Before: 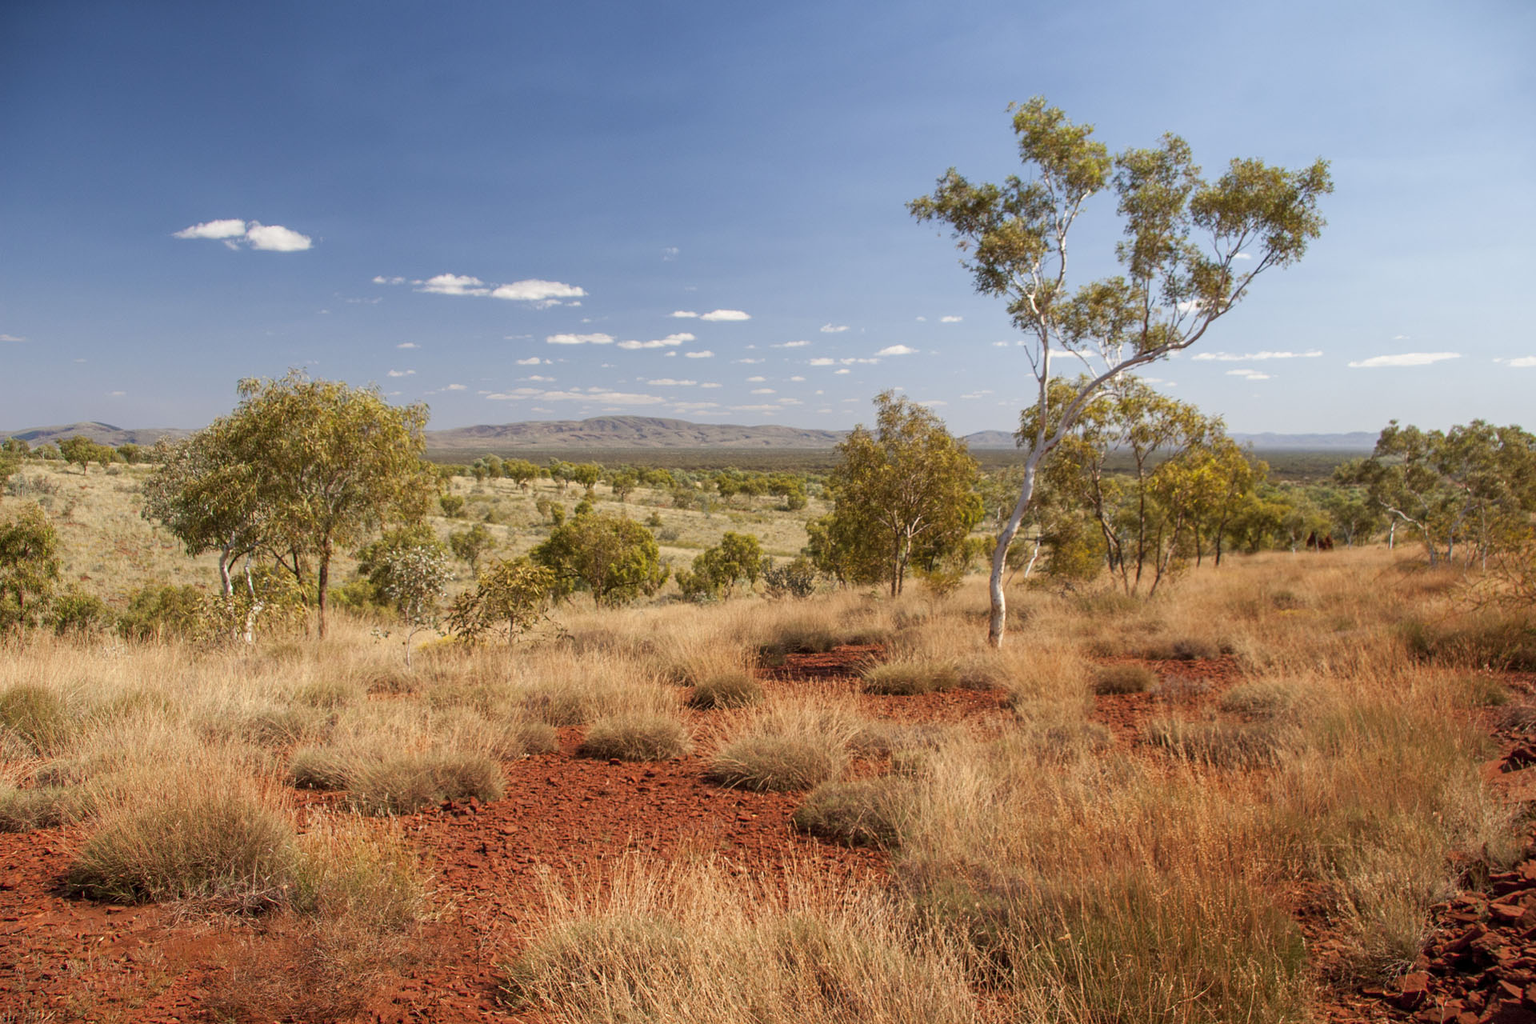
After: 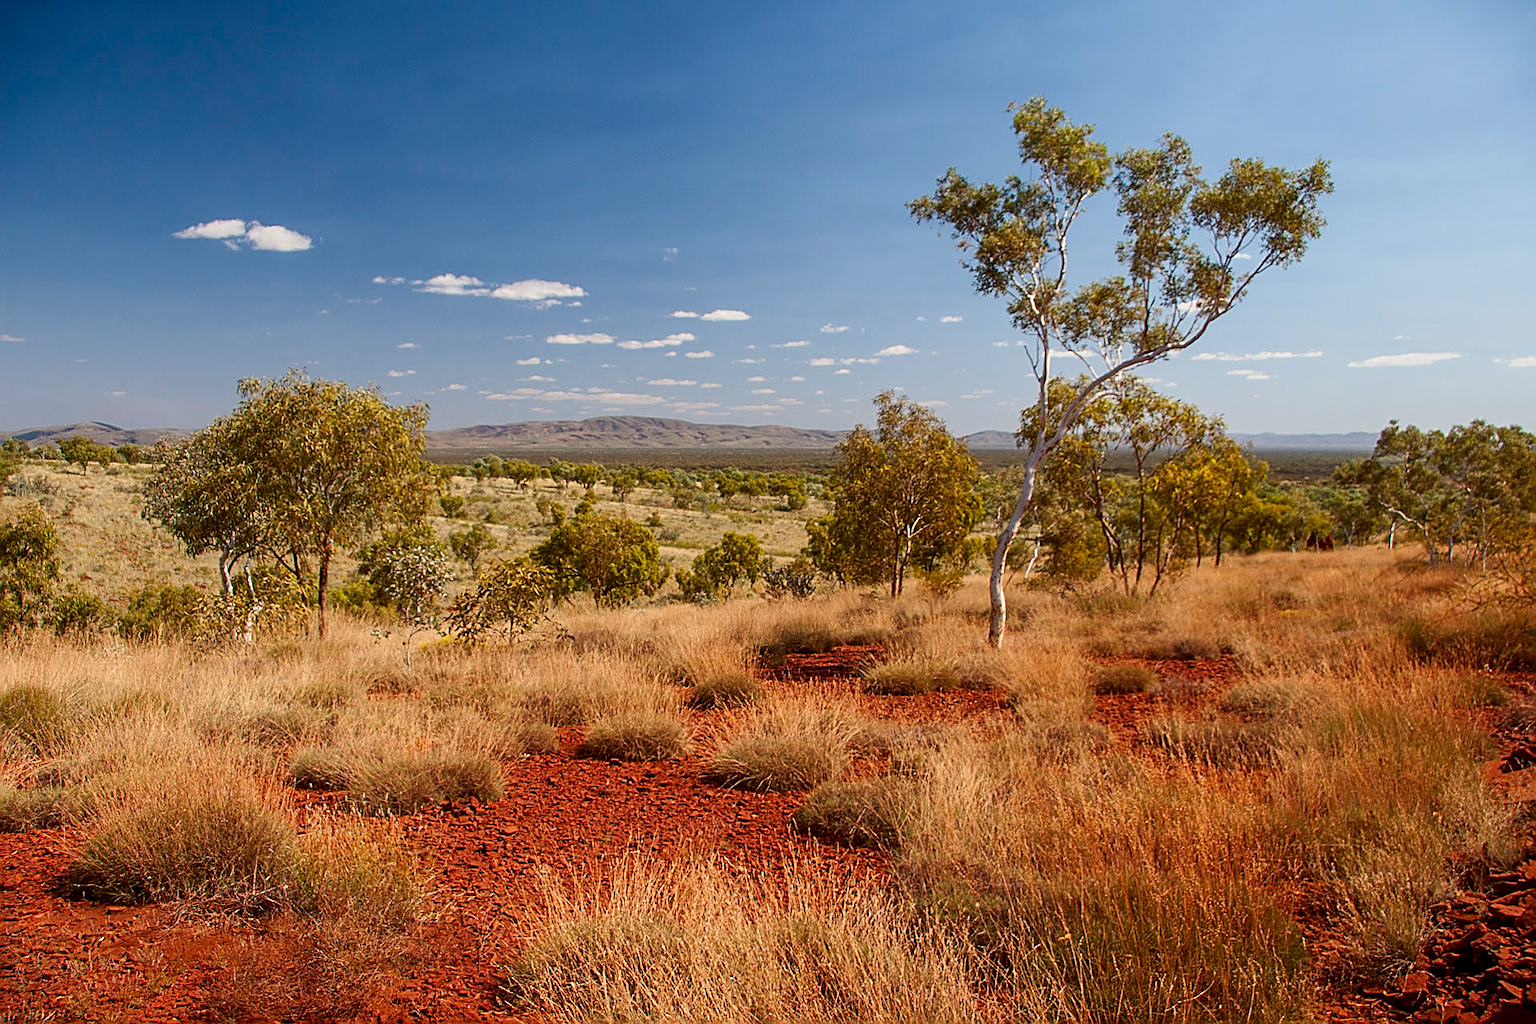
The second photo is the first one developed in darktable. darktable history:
exposure: exposure -0.21 EV, compensate highlight preservation false
sharpen: amount 0.901
contrast brightness saturation: contrast 0.13, brightness -0.05, saturation 0.16
